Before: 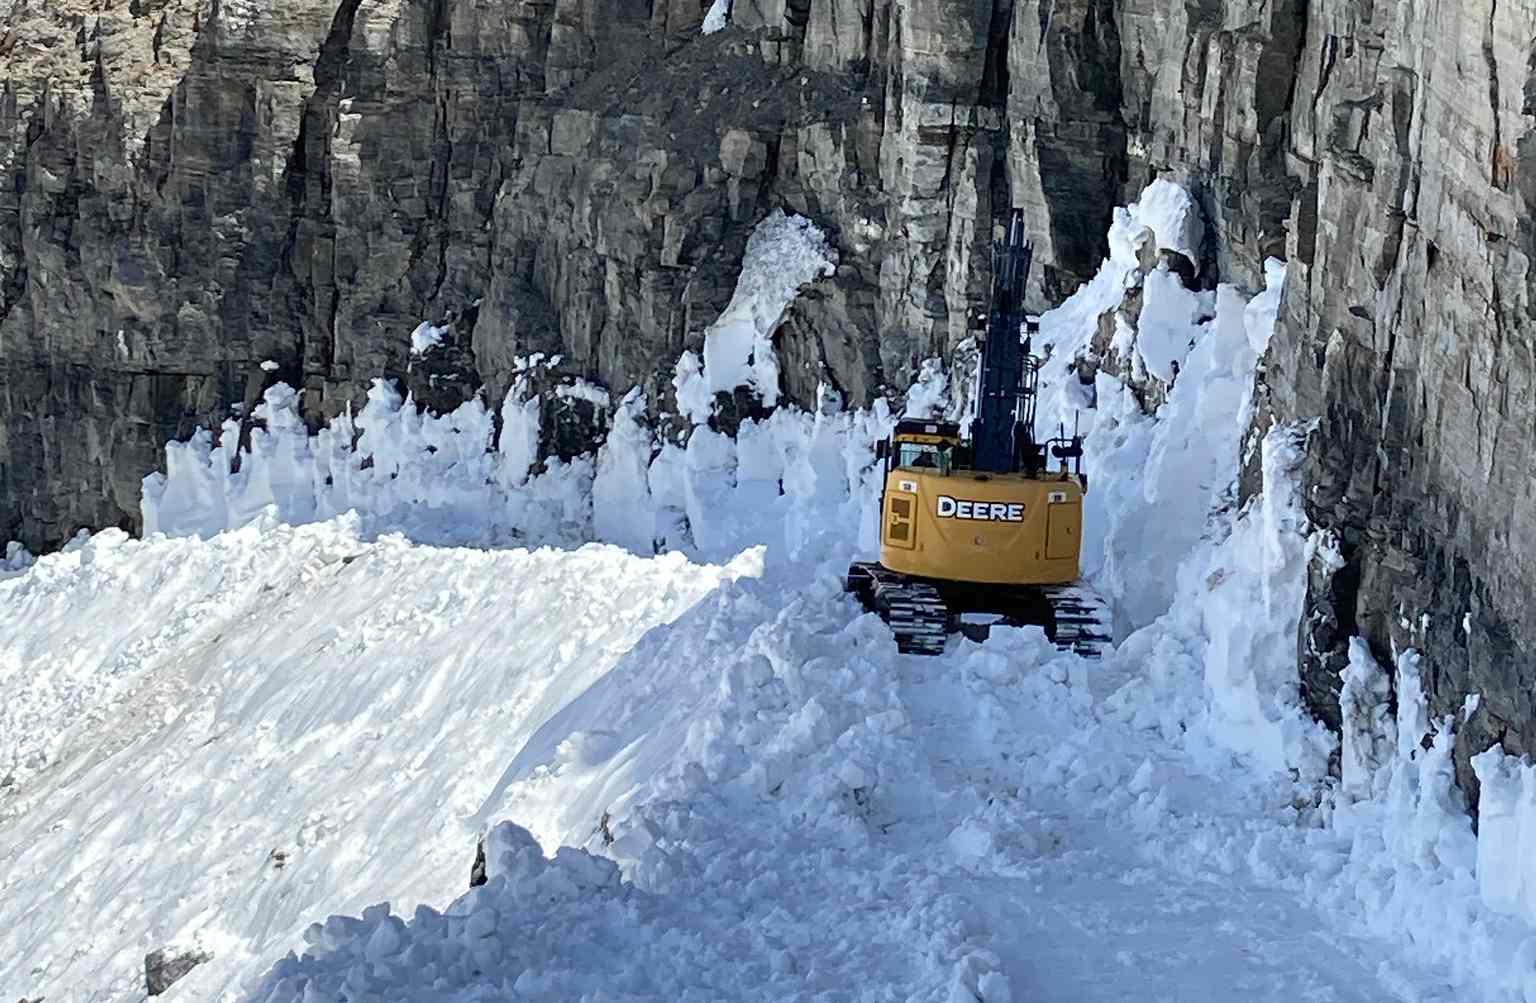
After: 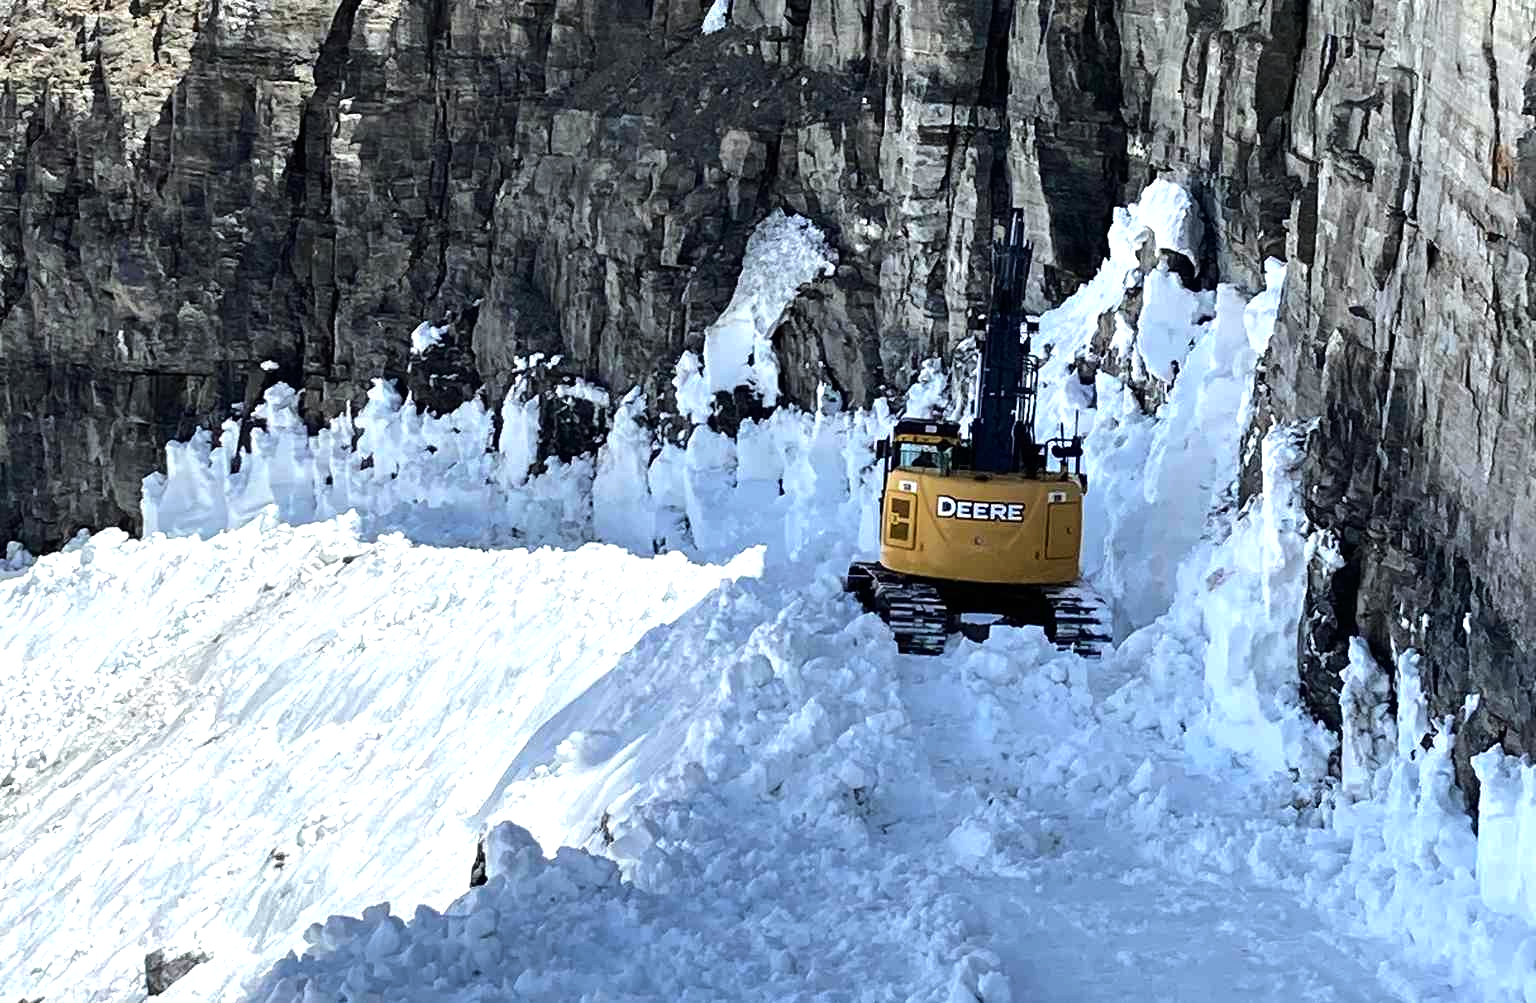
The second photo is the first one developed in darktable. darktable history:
tone equalizer: -8 EV -0.75 EV, -7 EV -0.7 EV, -6 EV -0.6 EV, -5 EV -0.4 EV, -3 EV 0.4 EV, -2 EV 0.6 EV, -1 EV 0.7 EV, +0 EV 0.75 EV, edges refinement/feathering 500, mask exposure compensation -1.57 EV, preserve details no
shadows and highlights: shadows -20, white point adjustment -2, highlights -35
white balance: red 0.986, blue 1.01
